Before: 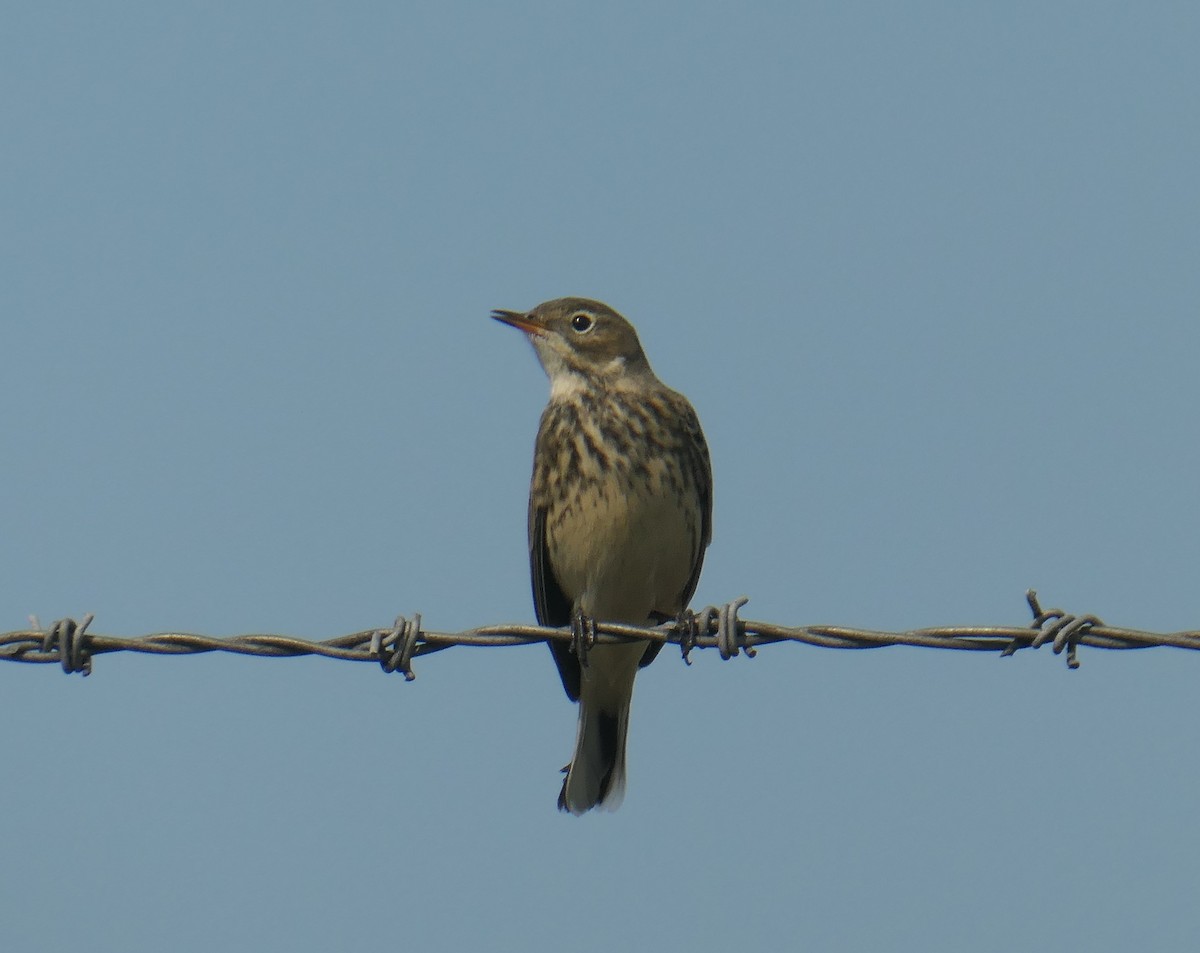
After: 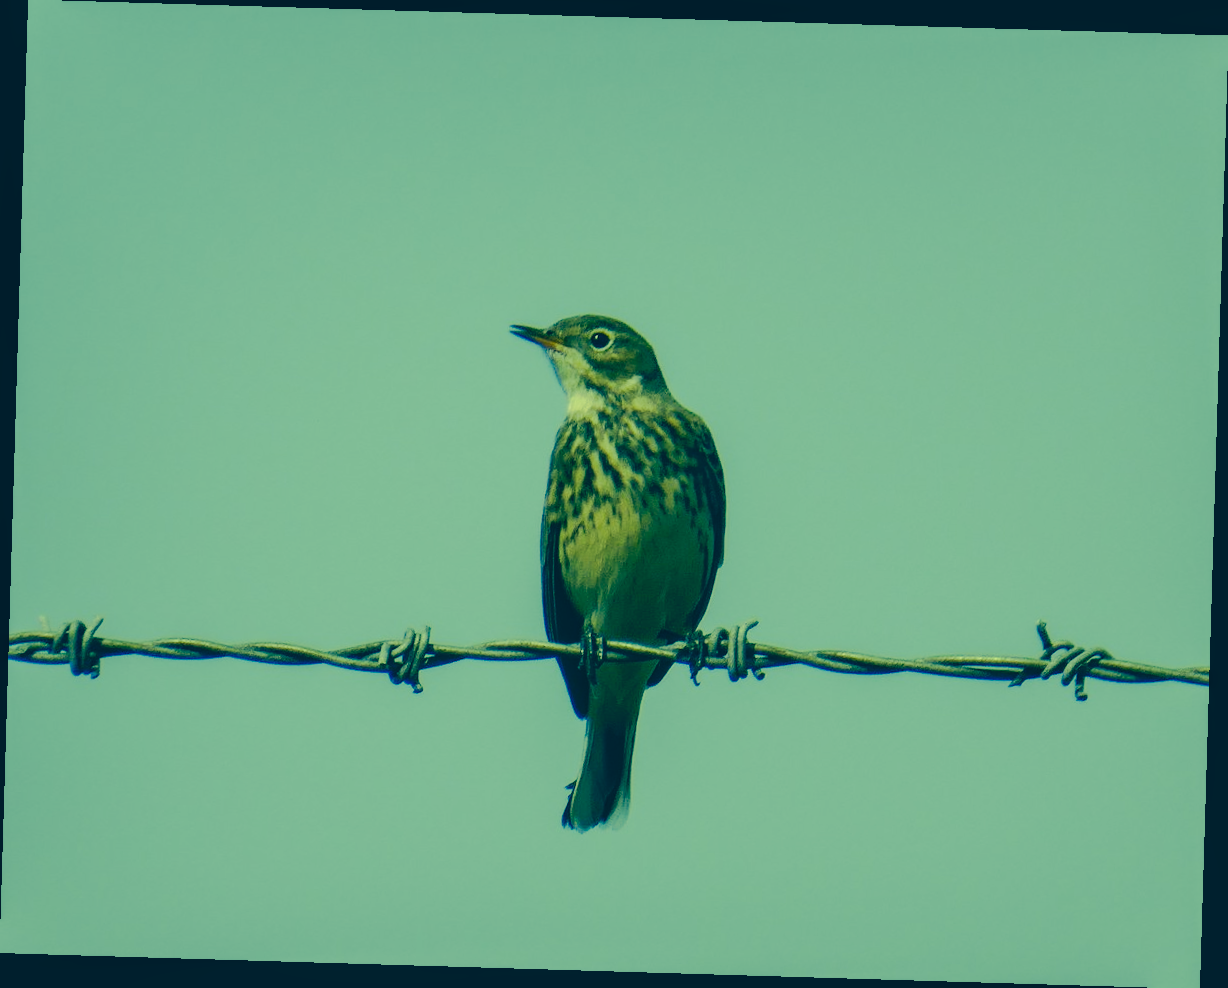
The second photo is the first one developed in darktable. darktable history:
rotate and perspective: rotation 1.72°, automatic cropping off
tone curve: curves: ch0 [(0, 0) (0.003, 0.058) (0.011, 0.059) (0.025, 0.061) (0.044, 0.067) (0.069, 0.084) (0.1, 0.102) (0.136, 0.124) (0.177, 0.171) (0.224, 0.246) (0.277, 0.324) (0.335, 0.411) (0.399, 0.509) (0.468, 0.605) (0.543, 0.688) (0.623, 0.738) (0.709, 0.798) (0.801, 0.852) (0.898, 0.911) (1, 1)], preserve colors none
color correction: highlights a* -15.58, highlights b* 40, shadows a* -40, shadows b* -26.18
local contrast: on, module defaults
